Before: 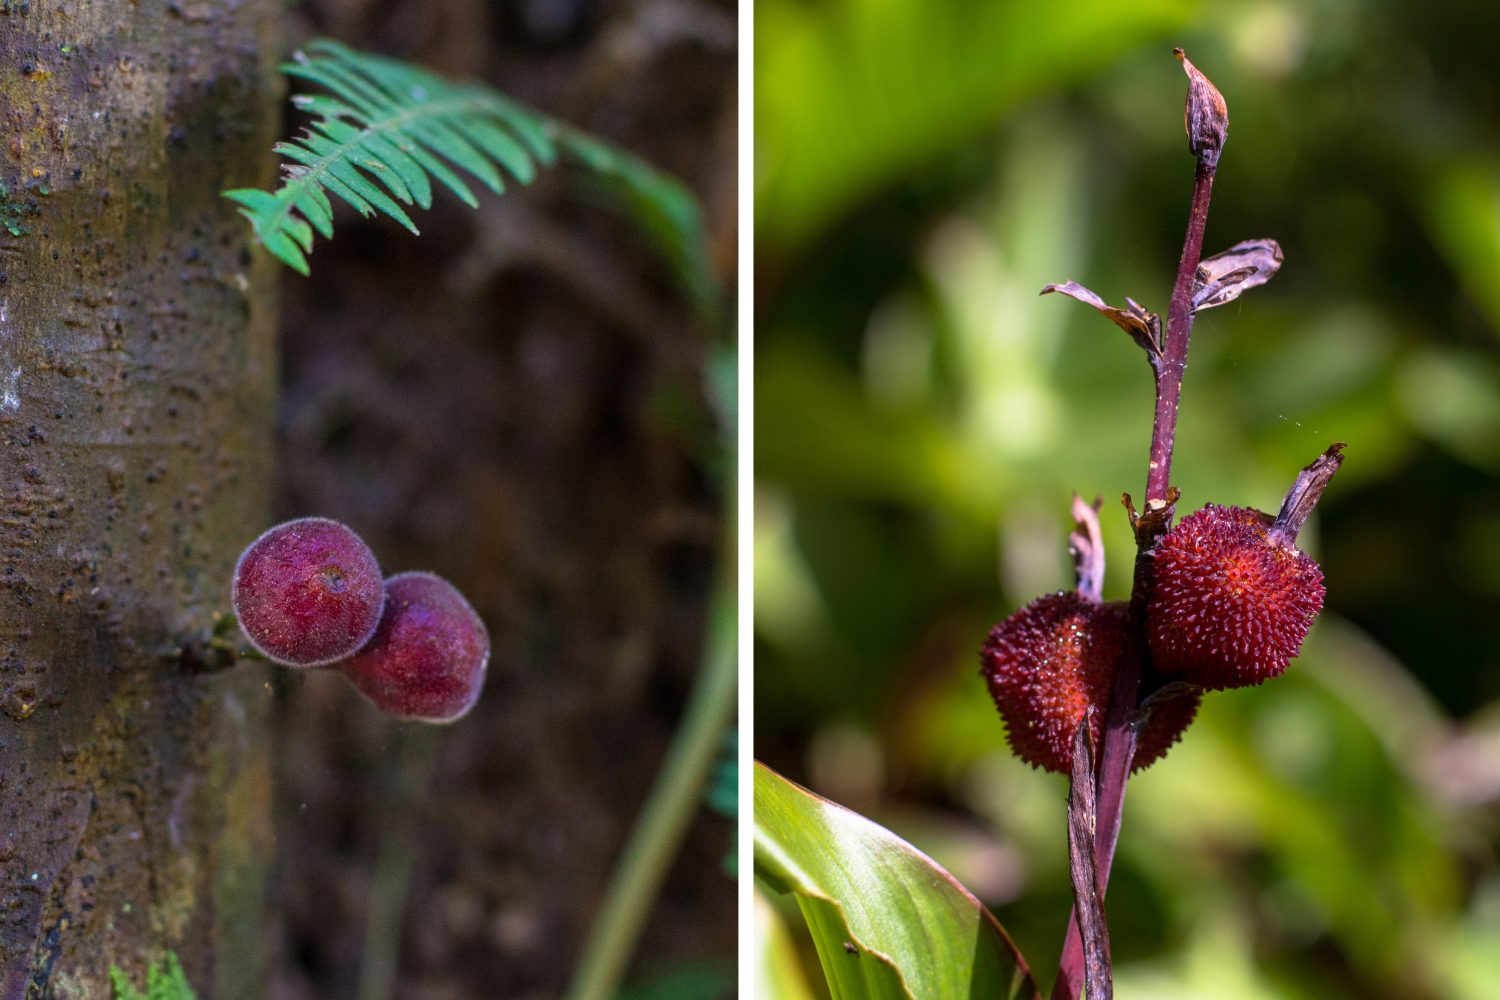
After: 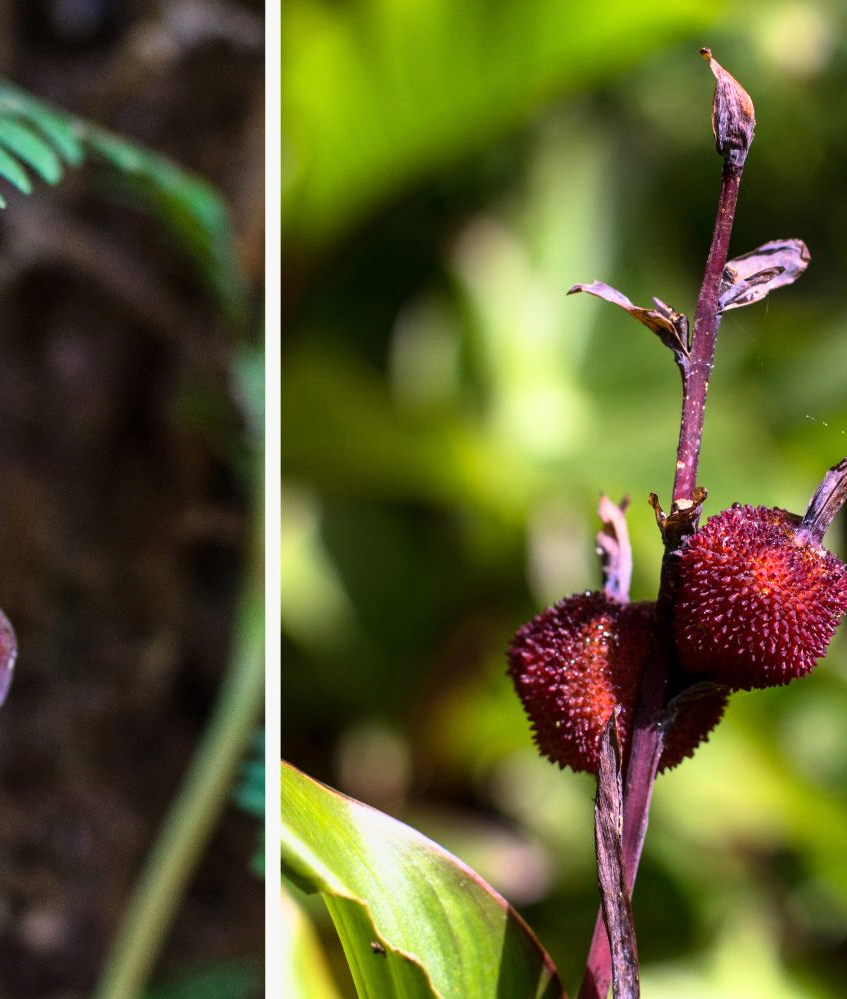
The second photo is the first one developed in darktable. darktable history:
crop: left 31.594%, top 0.007%, right 11.936%
tone curve: curves: ch0 [(0, 0) (0.131, 0.116) (0.316, 0.345) (0.501, 0.584) (0.629, 0.732) (0.812, 0.888) (1, 0.974)]; ch1 [(0, 0) (0.366, 0.367) (0.475, 0.453) (0.494, 0.497) (0.504, 0.503) (0.553, 0.584) (1, 1)]; ch2 [(0, 0) (0.333, 0.346) (0.375, 0.375) (0.424, 0.43) (0.476, 0.492) (0.502, 0.501) (0.533, 0.556) (0.566, 0.599) (0.614, 0.653) (1, 1)]
